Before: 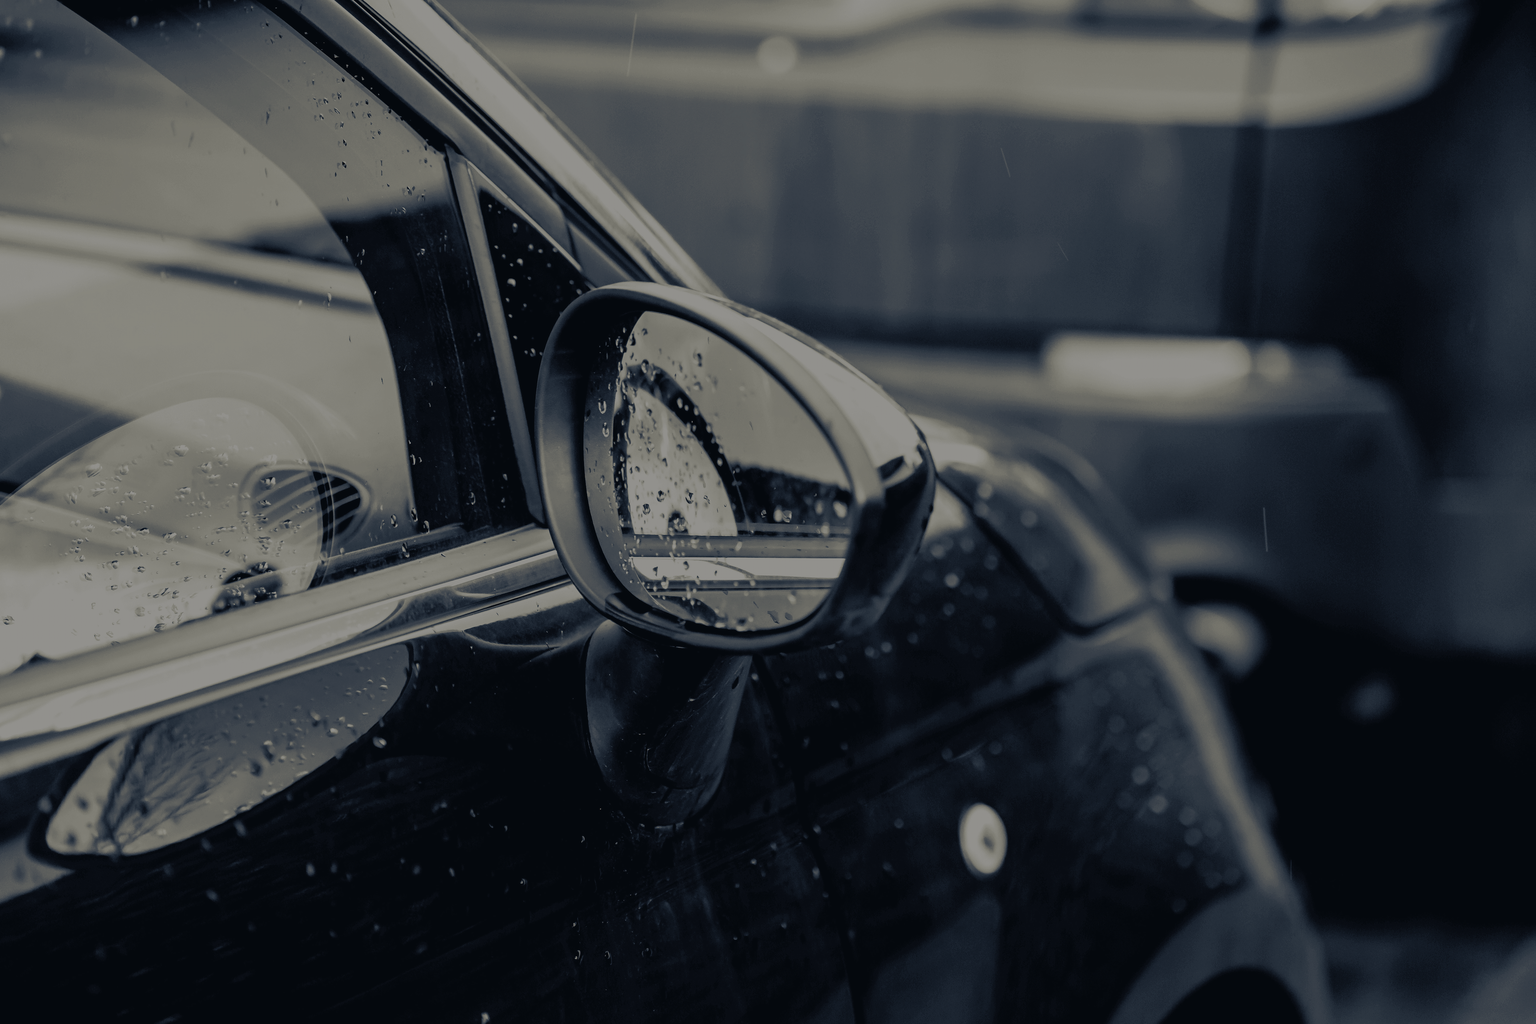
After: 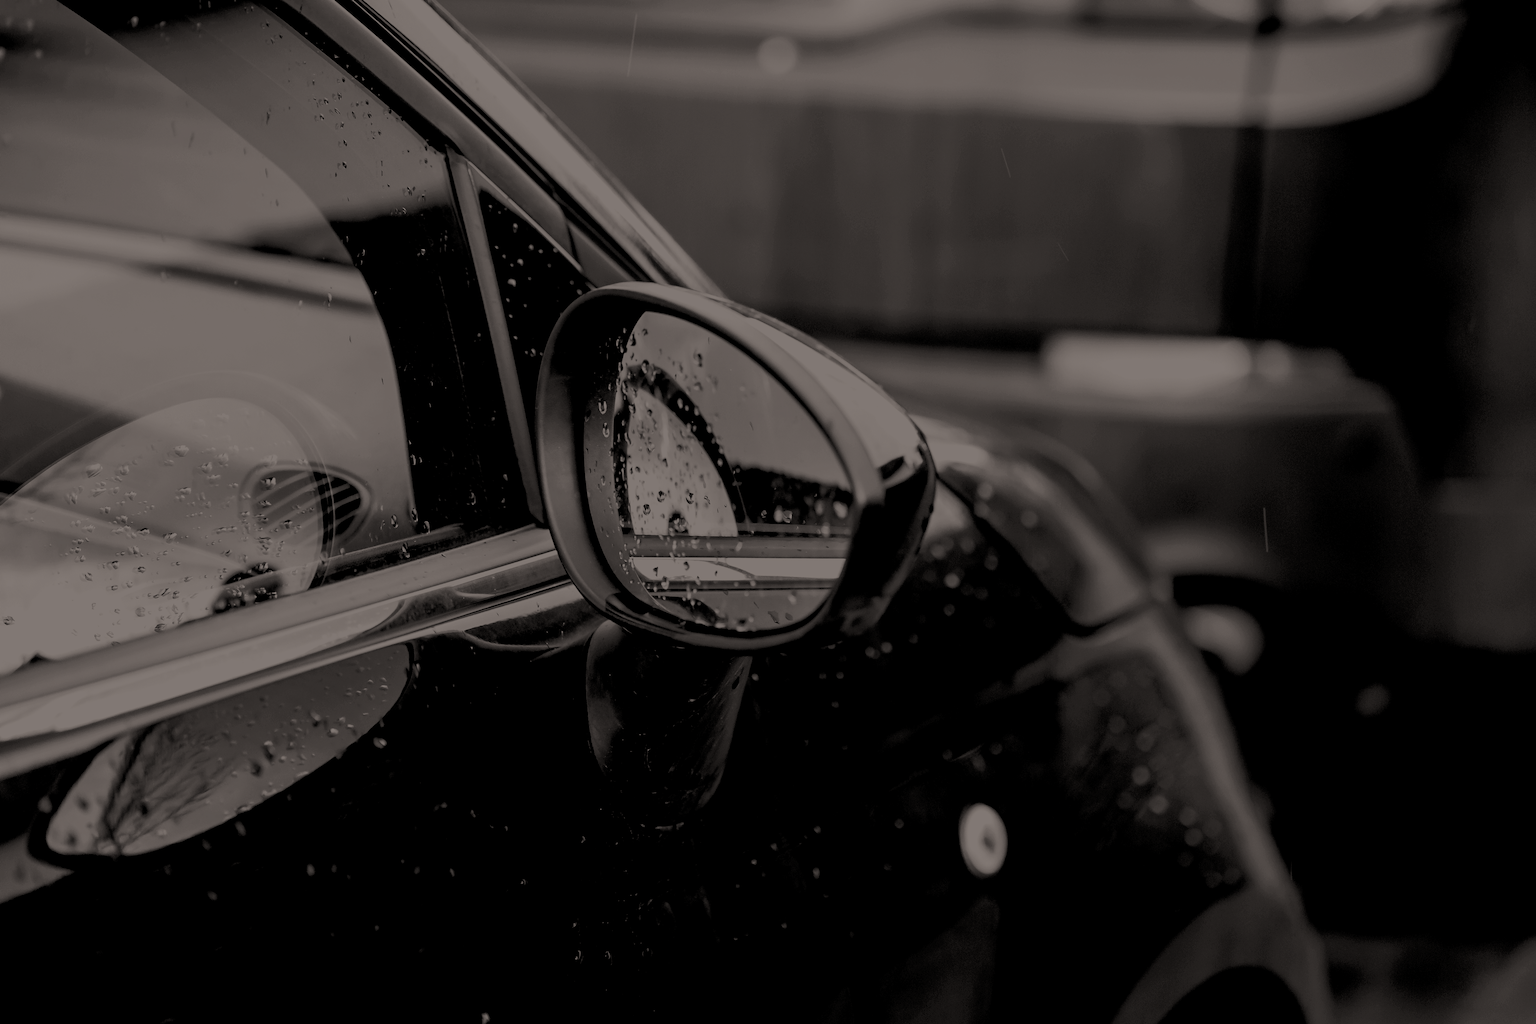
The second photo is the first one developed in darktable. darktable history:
split-toning: shadows › hue 26°, shadows › saturation 0.09, highlights › hue 40°, highlights › saturation 0.18, balance -63, compress 0%
exposure: black level correction 0.011, exposure -0.478 EV, compensate highlight preservation false
